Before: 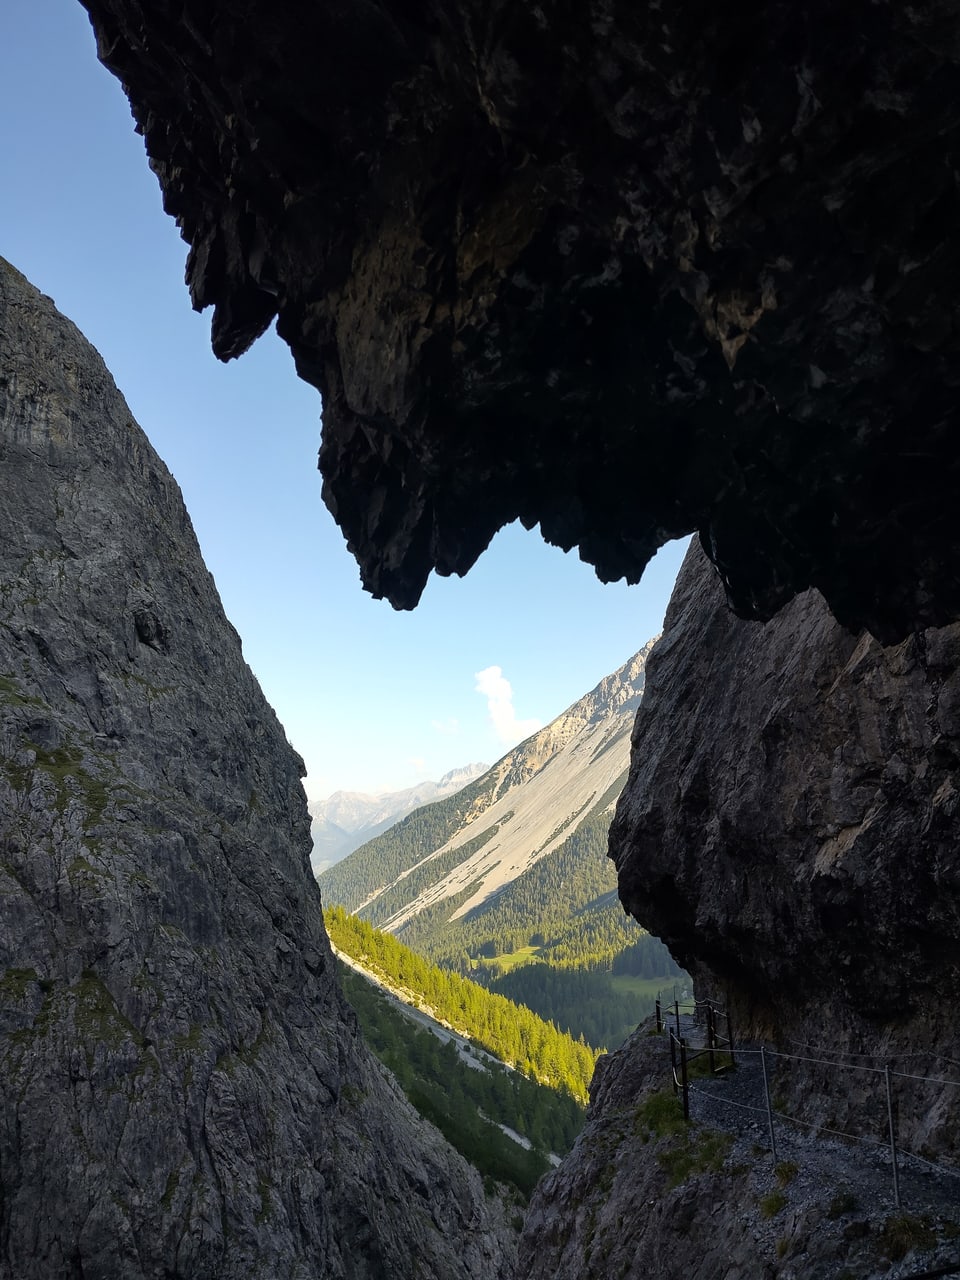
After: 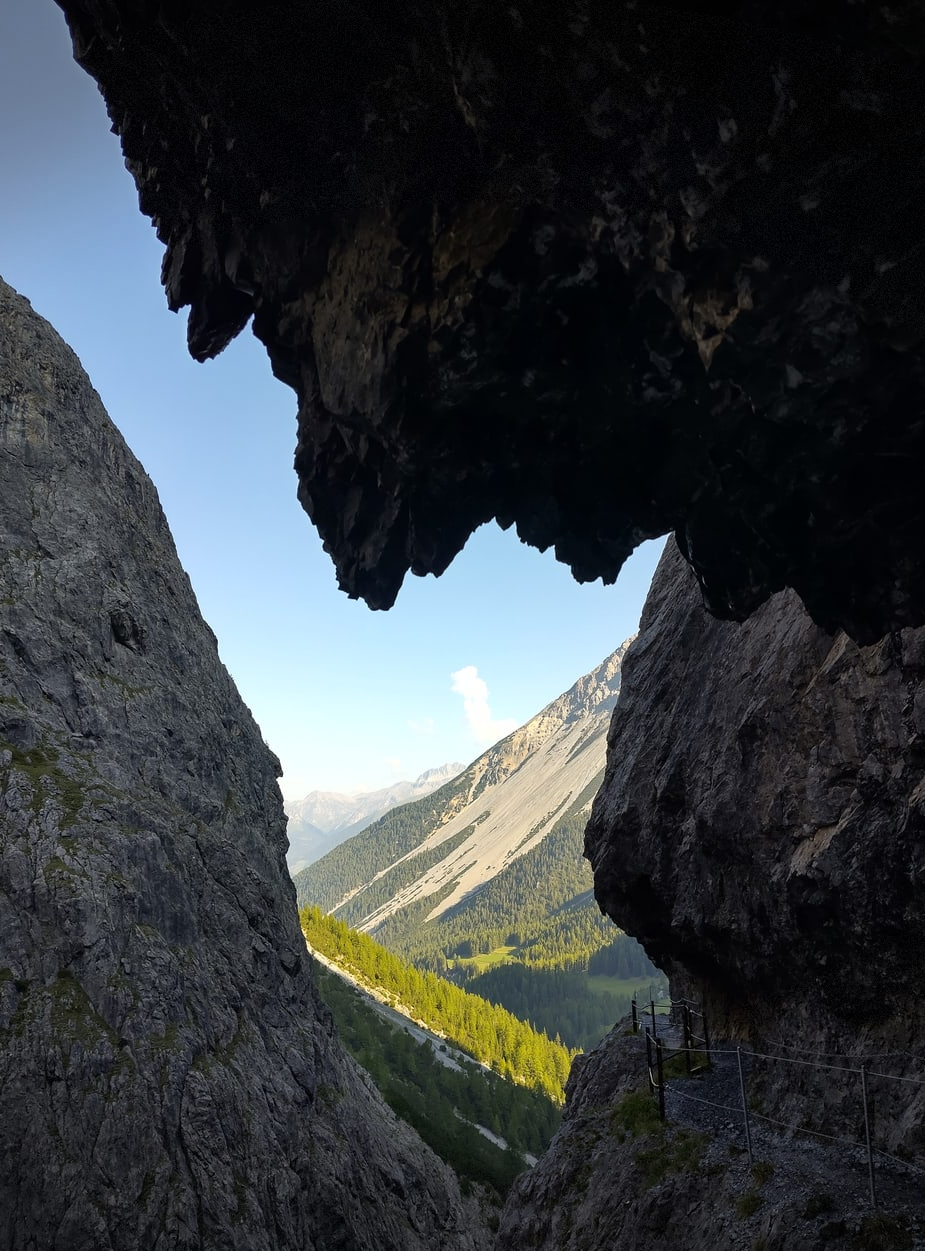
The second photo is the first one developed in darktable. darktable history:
vignetting: fall-off start 100%, brightness -0.406, saturation -0.3, width/height ratio 1.324, dithering 8-bit output, unbound false
crop and rotate: left 2.536%, right 1.107%, bottom 2.246%
